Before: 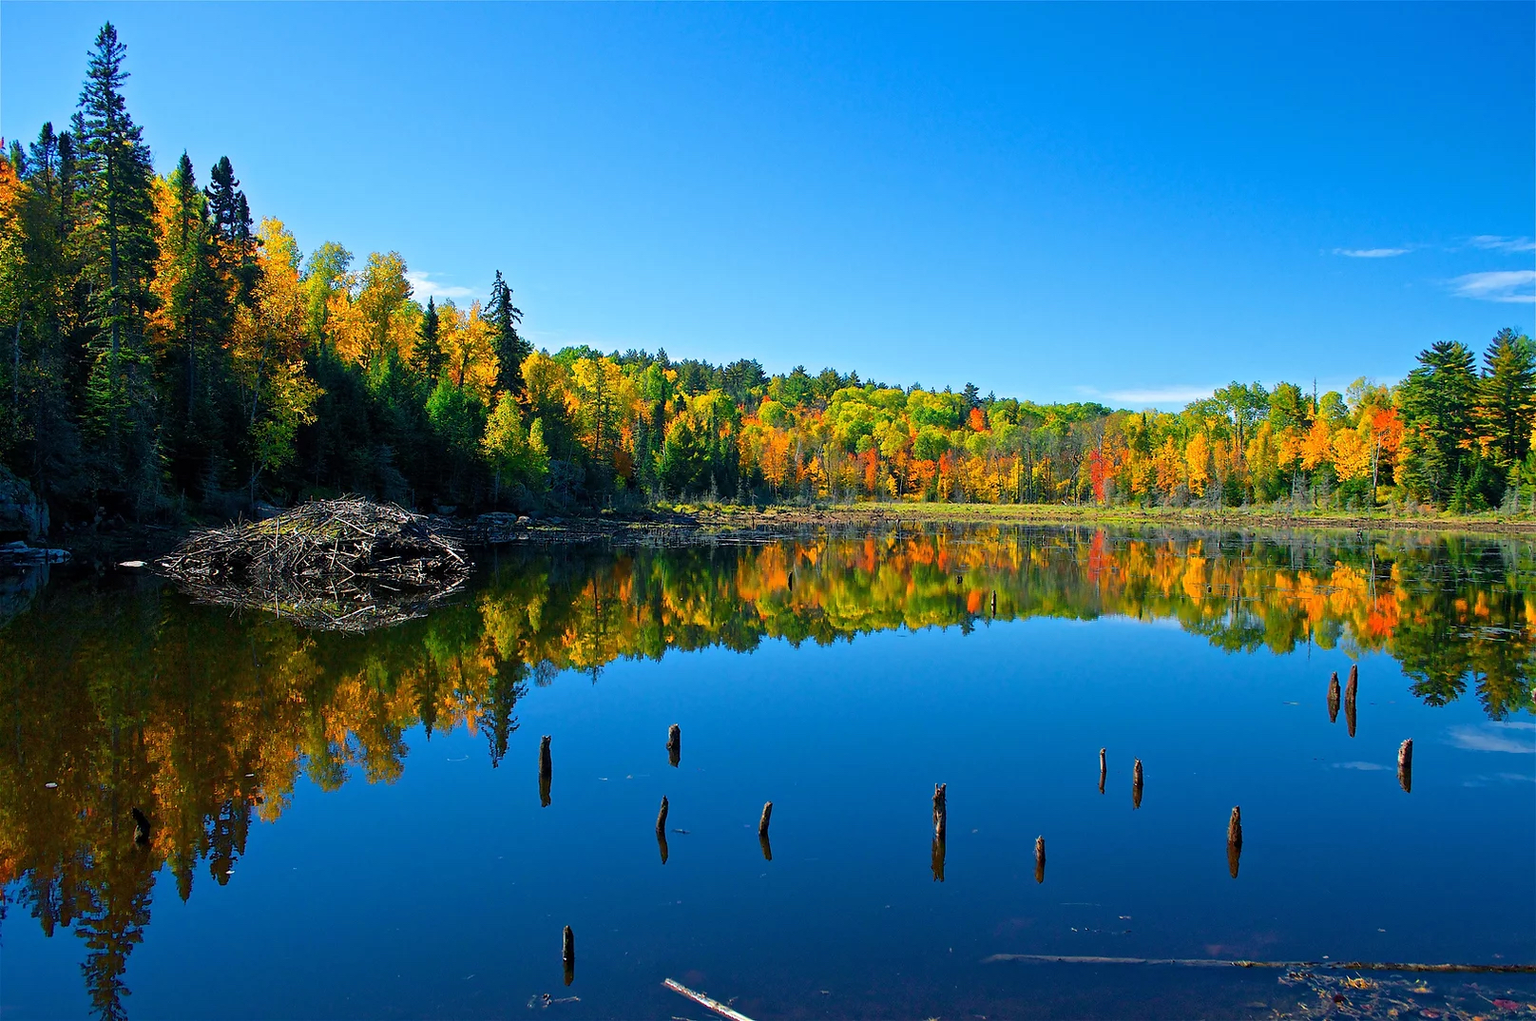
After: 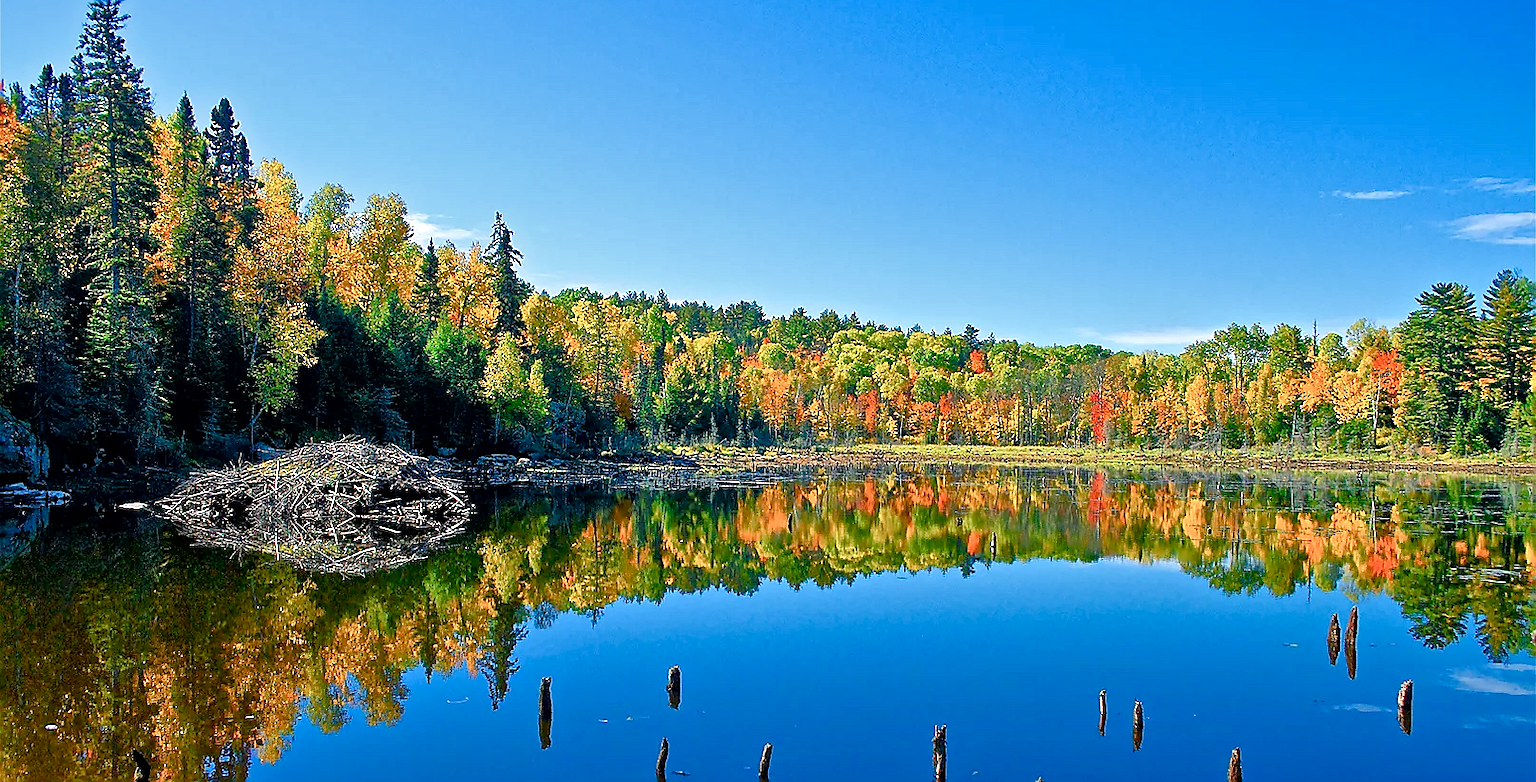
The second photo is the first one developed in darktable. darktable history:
sharpen: radius 1.351, amount 1.267, threshold 0.823
local contrast: mode bilateral grid, contrast 20, coarseness 50, detail 143%, midtone range 0.2
tone equalizer: -7 EV 0.165 EV, -6 EV 0.594 EV, -5 EV 1.11 EV, -4 EV 1.36 EV, -3 EV 1.14 EV, -2 EV 0.6 EV, -1 EV 0.155 EV
crop: top 5.709%, bottom 17.662%
color balance rgb: power › chroma 0.524%, power › hue 259.71°, highlights gain › chroma 1.353%, highlights gain › hue 57.03°, perceptual saturation grading › global saturation 20%, perceptual saturation grading › highlights -49.015%, perceptual saturation grading › shadows 24.234%, global vibrance 20%
